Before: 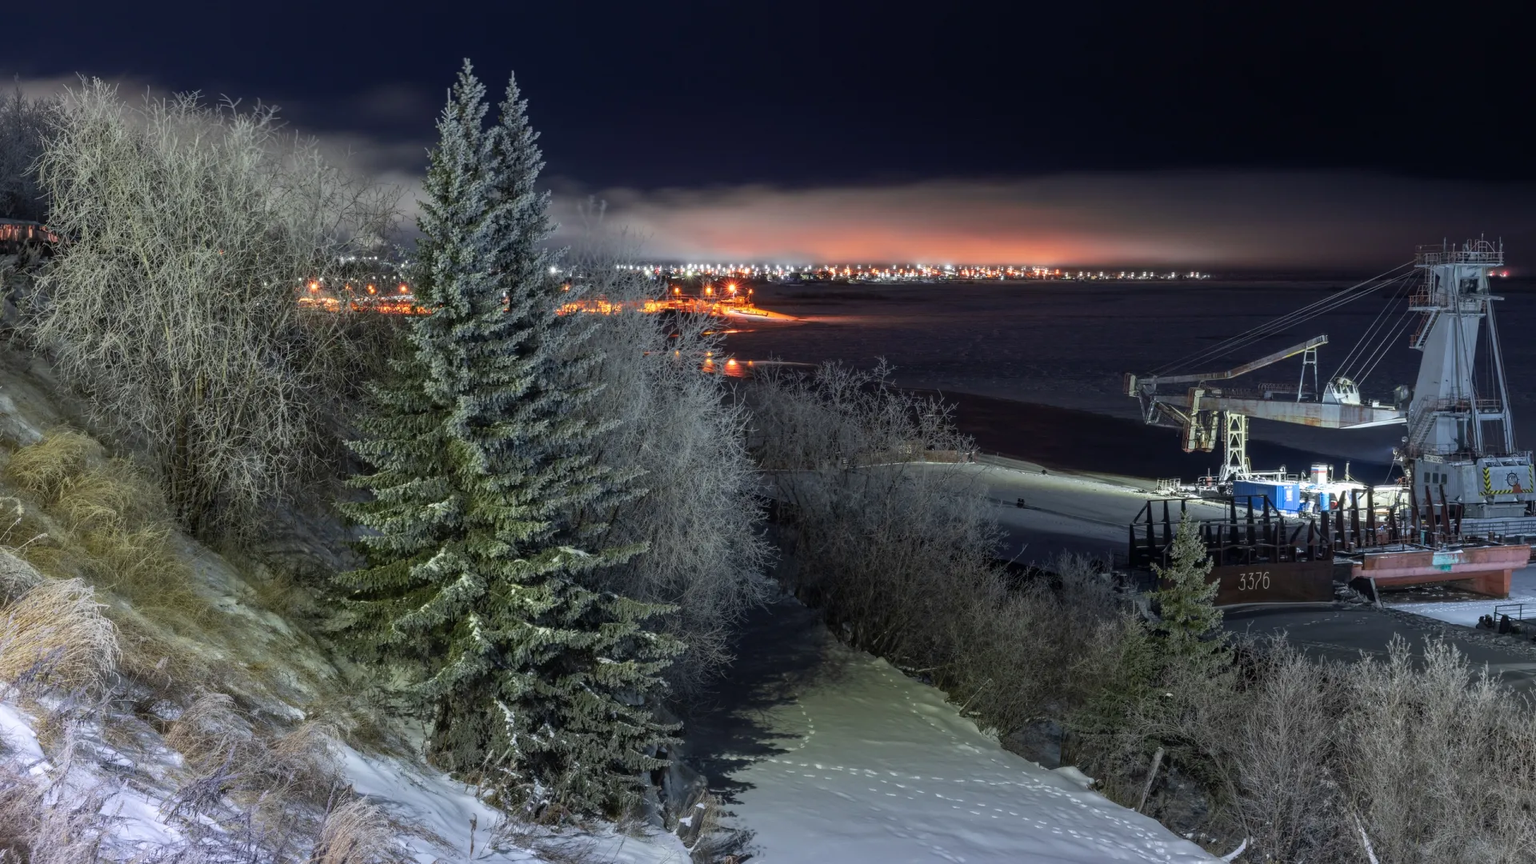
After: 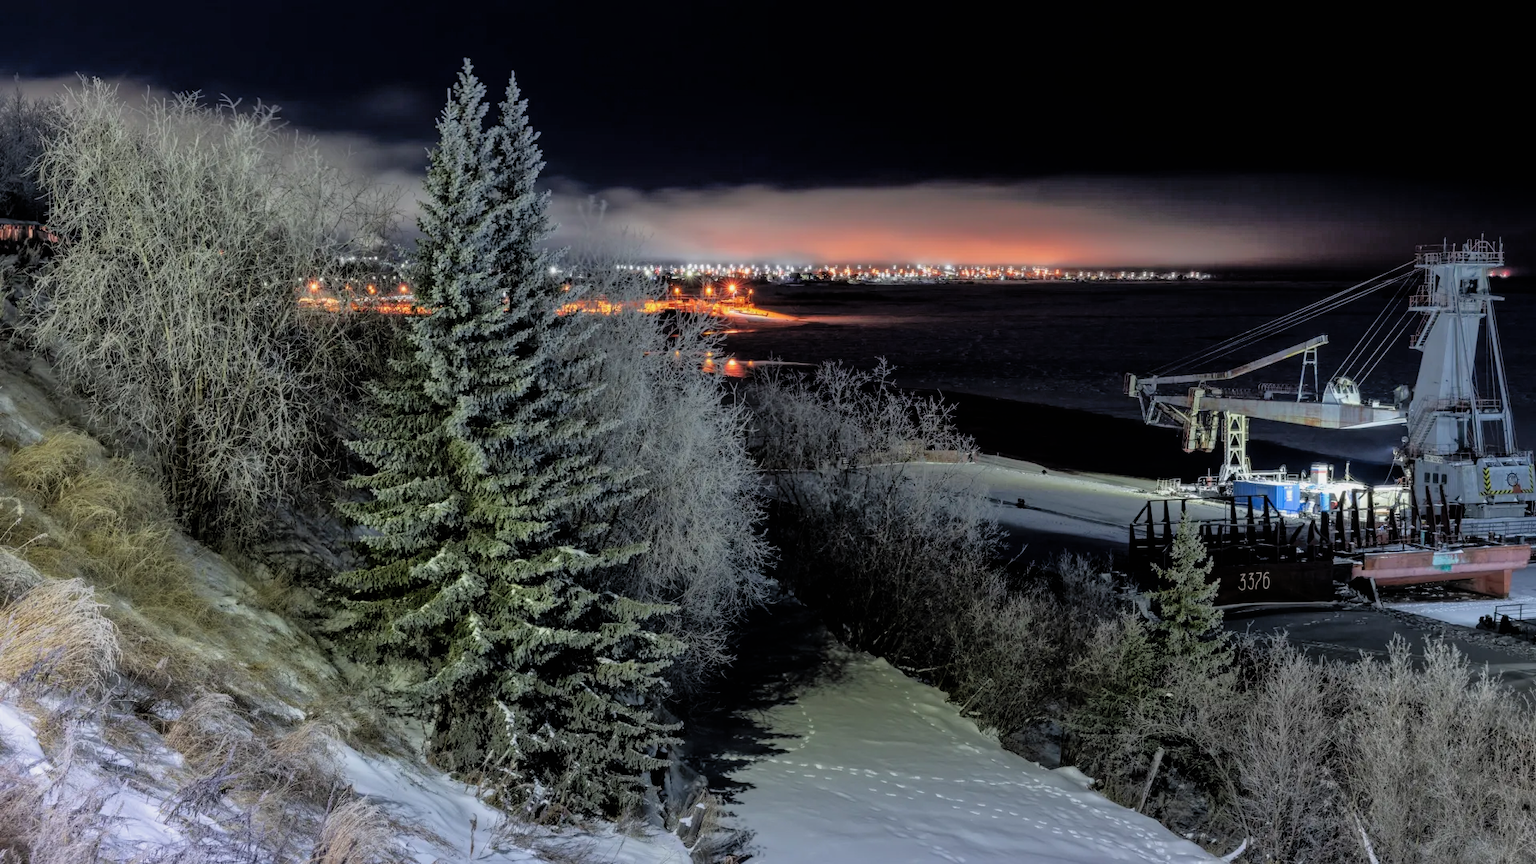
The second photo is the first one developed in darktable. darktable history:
shadows and highlights: on, module defaults
filmic rgb: black relative exposure -4.91 EV, white relative exposure 2.84 EV, hardness 3.7
